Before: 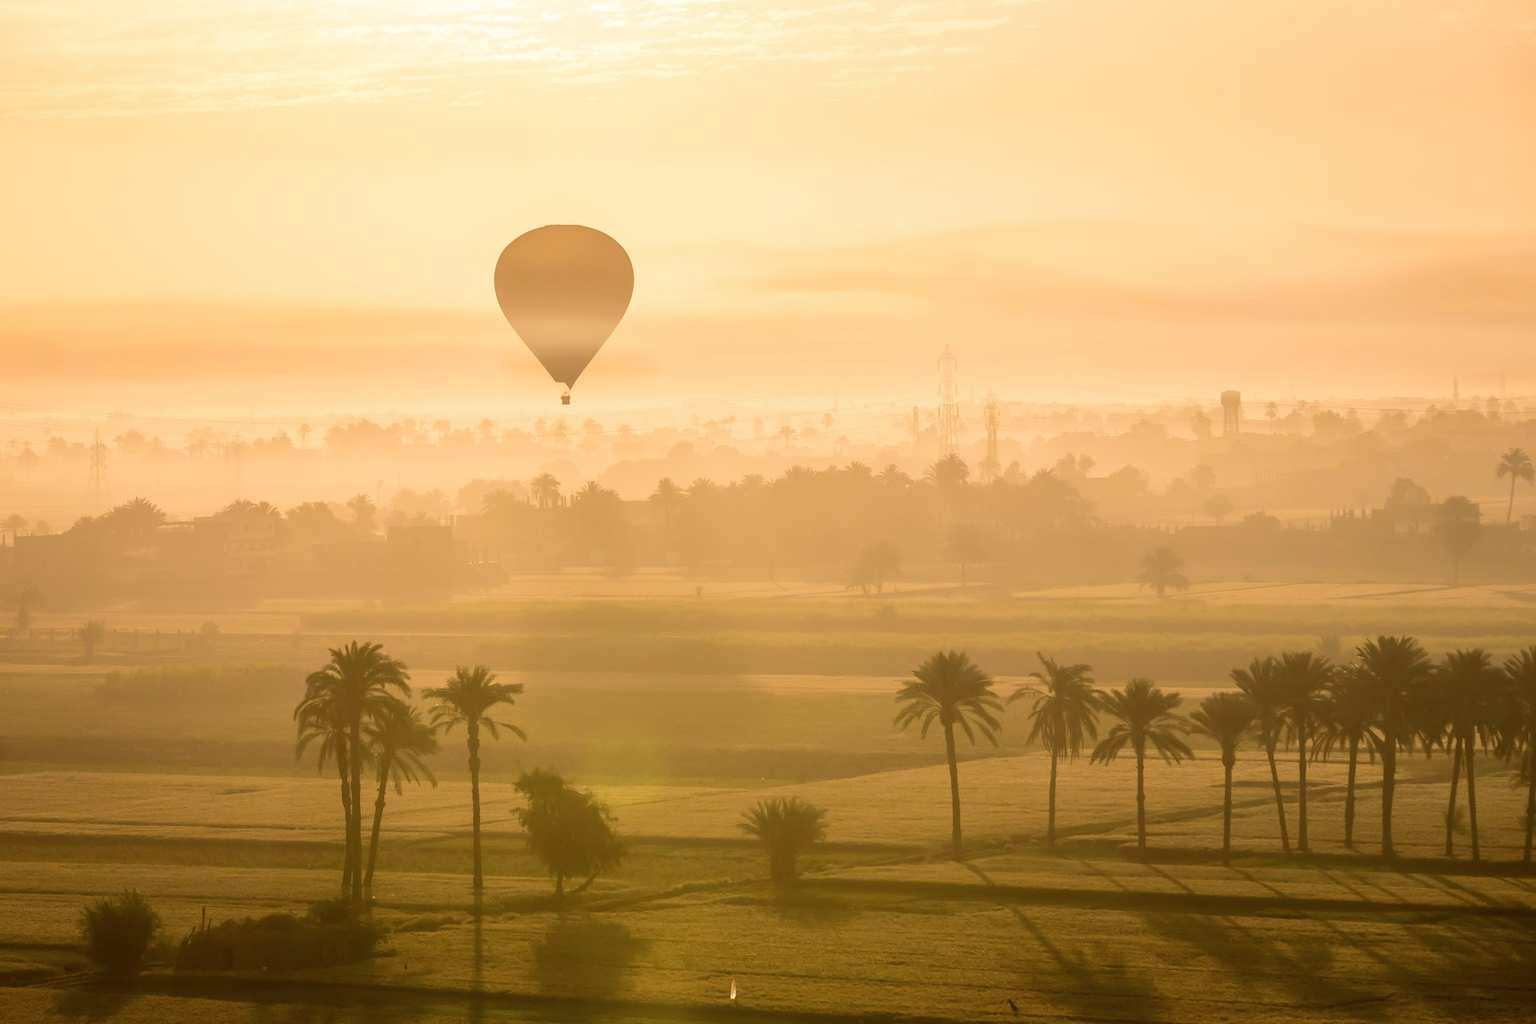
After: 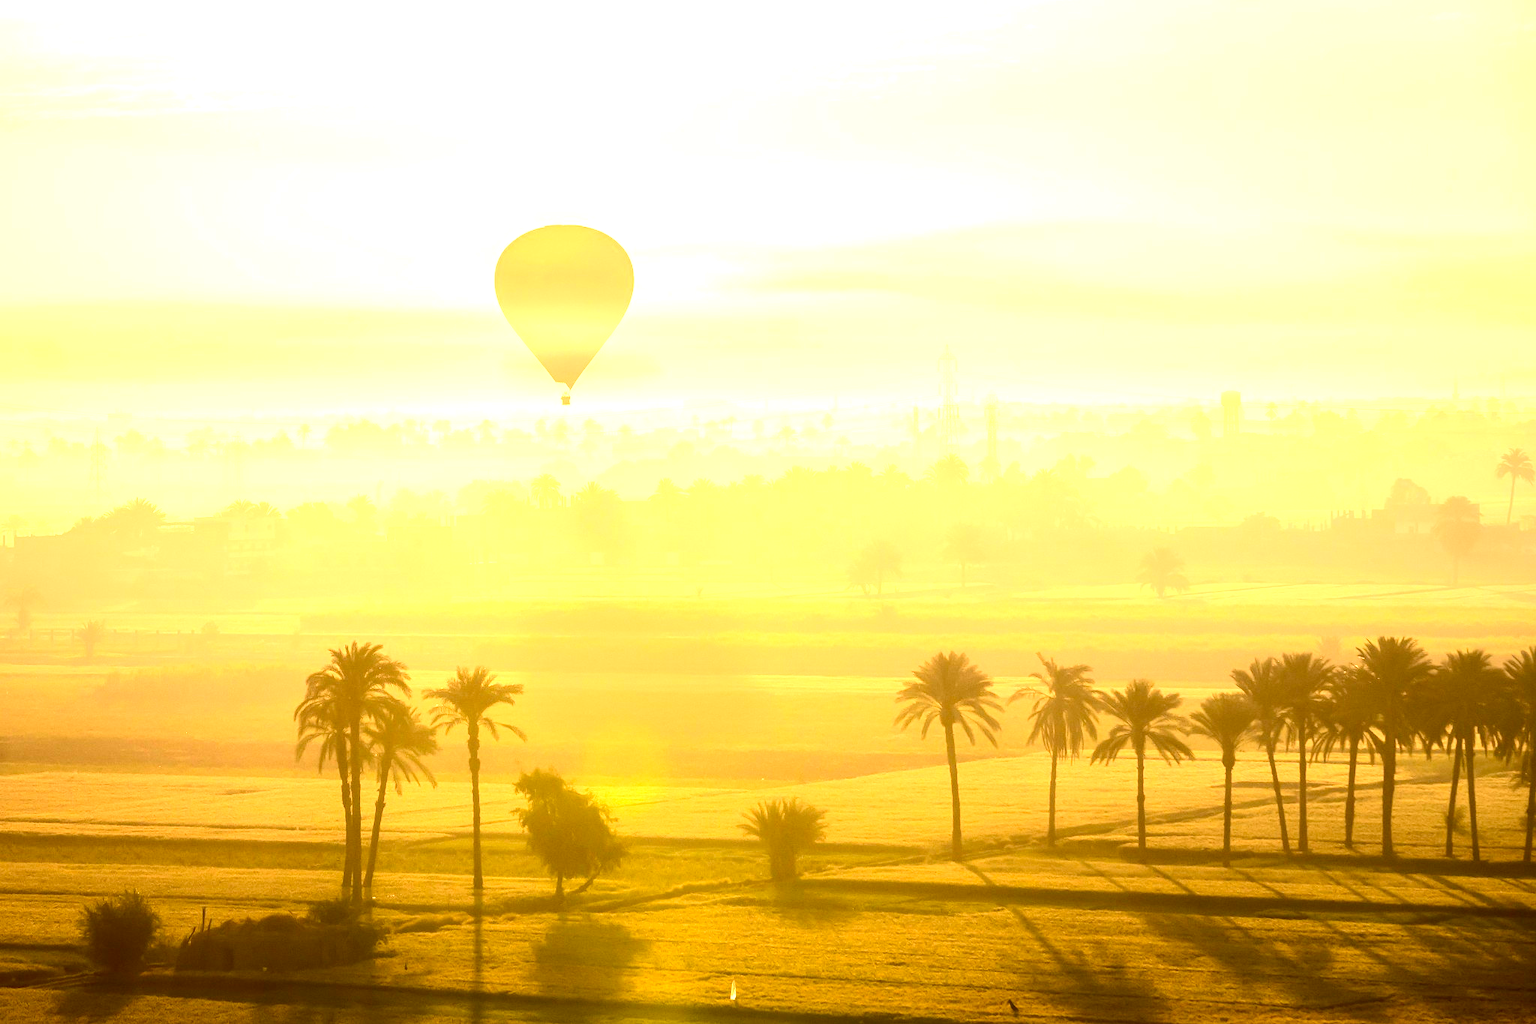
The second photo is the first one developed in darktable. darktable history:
contrast brightness saturation: contrast 0.191, brightness -0.102, saturation 0.207
exposure: black level correction 0, exposure 1.584 EV, compensate highlight preservation false
